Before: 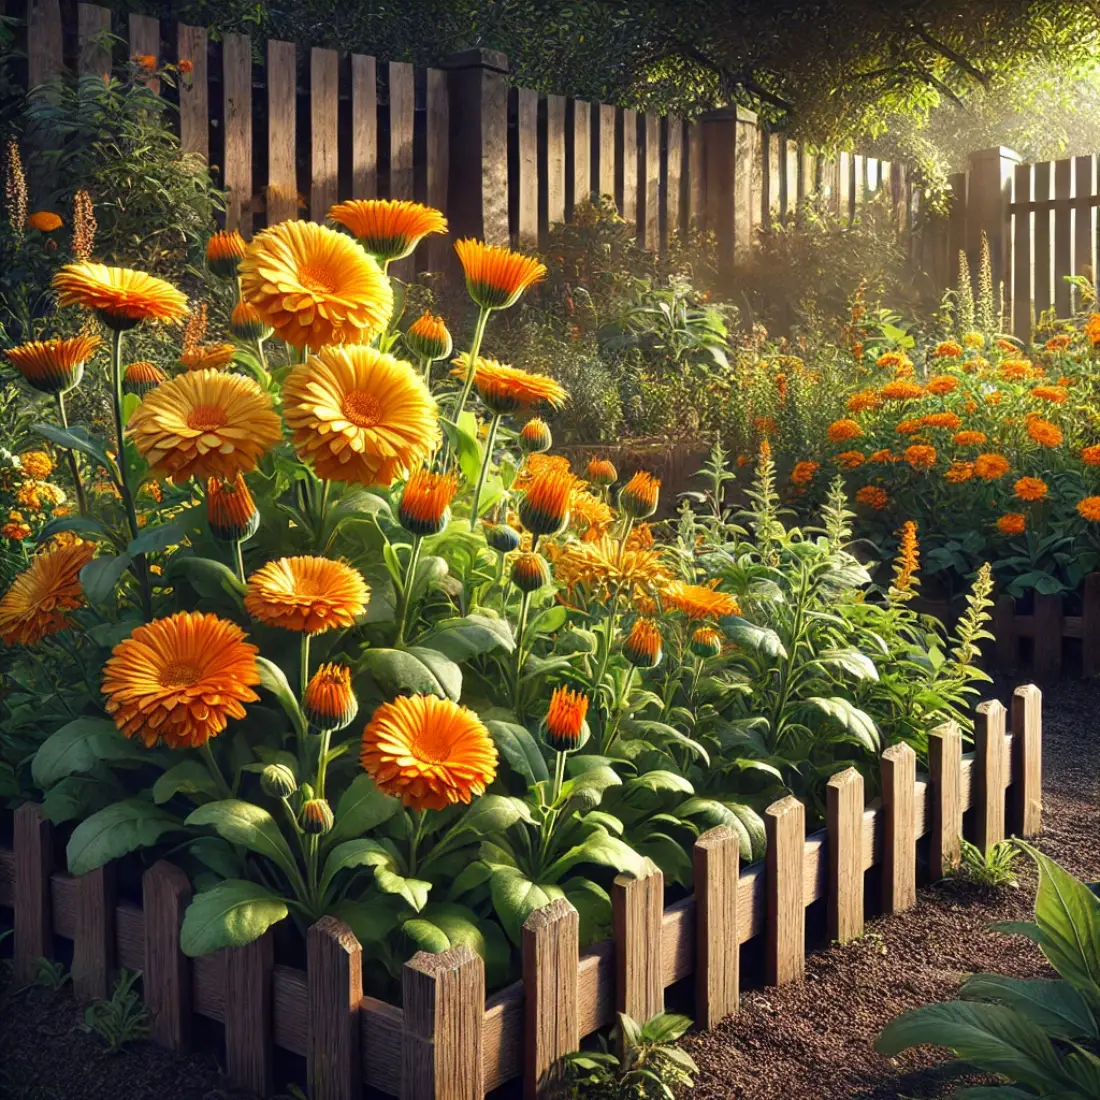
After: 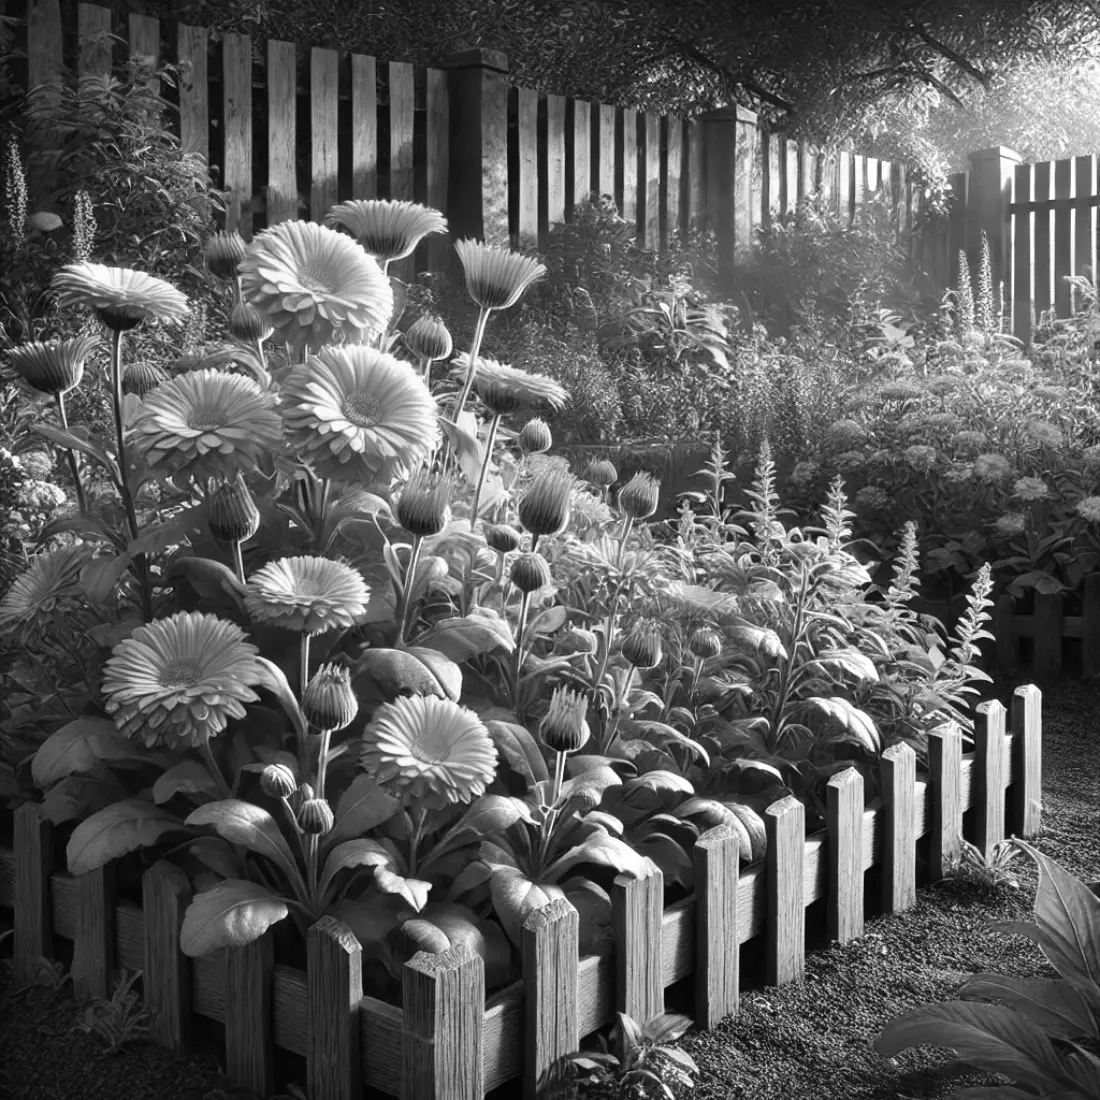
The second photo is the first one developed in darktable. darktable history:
exposure: exposure 0.081 EV, compensate highlight preservation false
monochrome: on, module defaults
